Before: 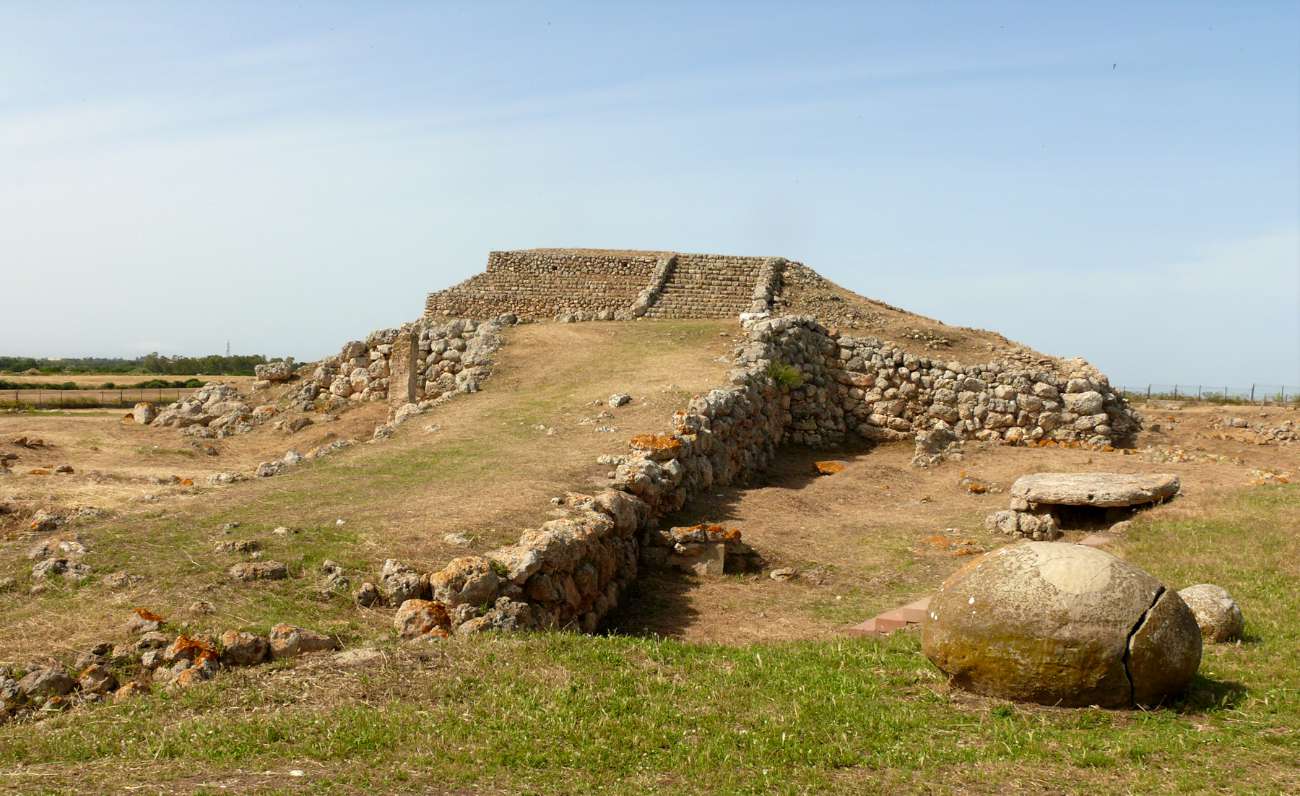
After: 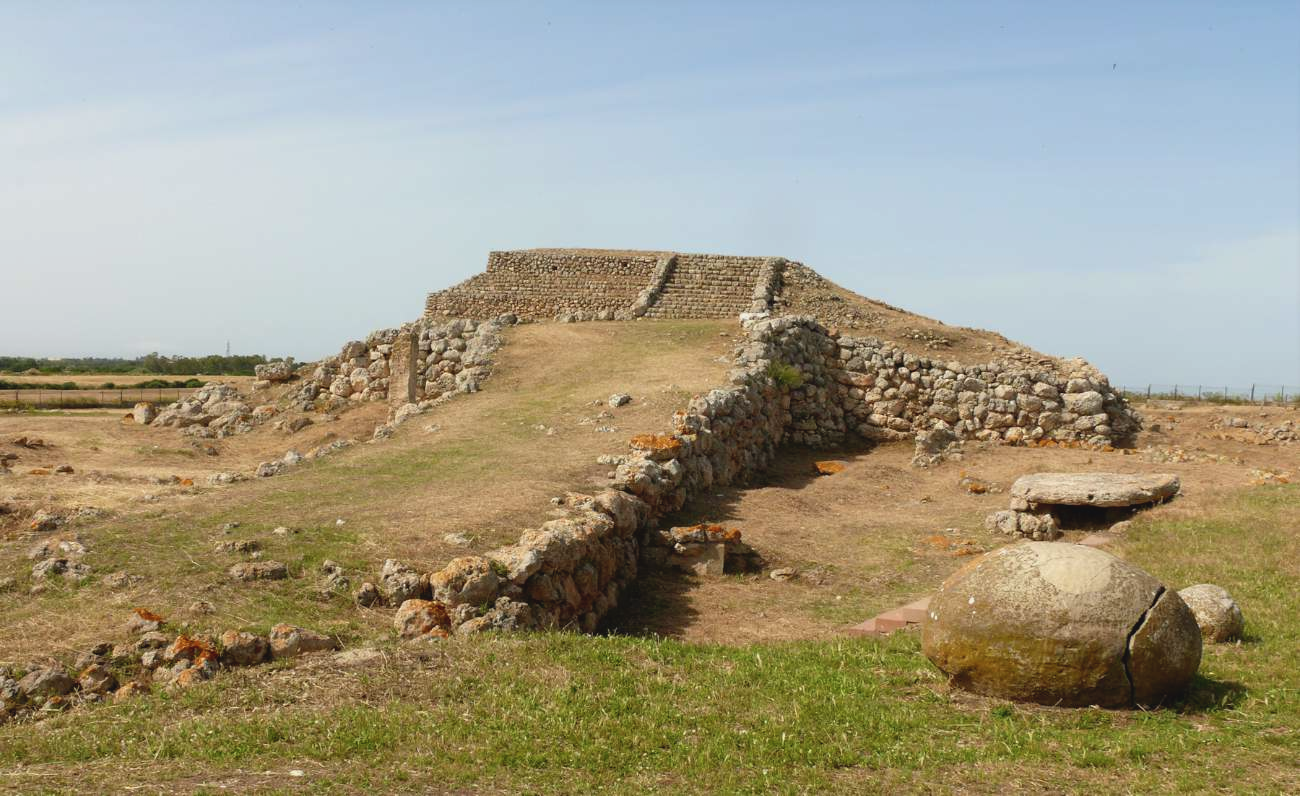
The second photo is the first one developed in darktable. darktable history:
contrast brightness saturation: contrast -0.102, saturation -0.088
